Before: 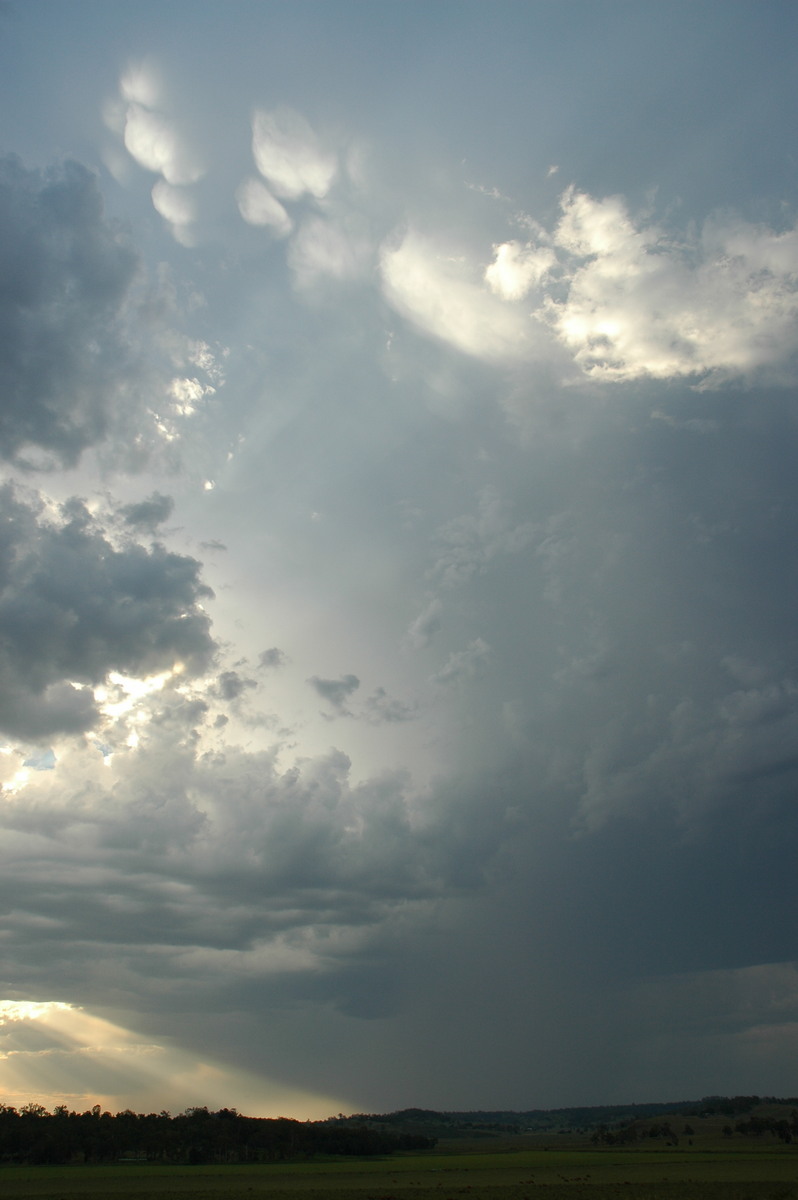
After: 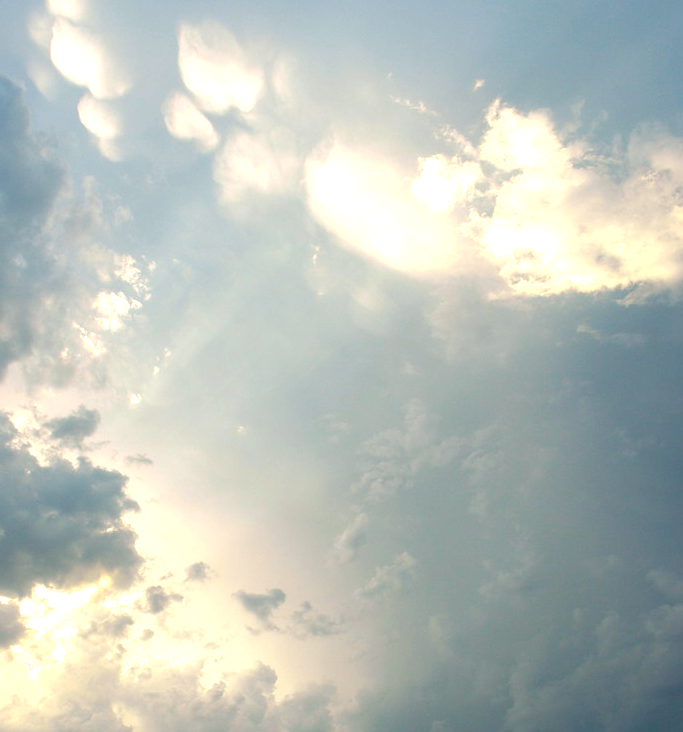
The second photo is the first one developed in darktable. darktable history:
crop and rotate: left 9.381%, top 7.221%, right 5.008%, bottom 31.719%
color balance rgb: highlights gain › chroma 3.032%, highlights gain › hue 60.21°, linear chroma grading › global chroma 14.857%, perceptual saturation grading › global saturation 25.045%, perceptual brilliance grading › global brilliance 25.74%, global vibrance 9.282%
